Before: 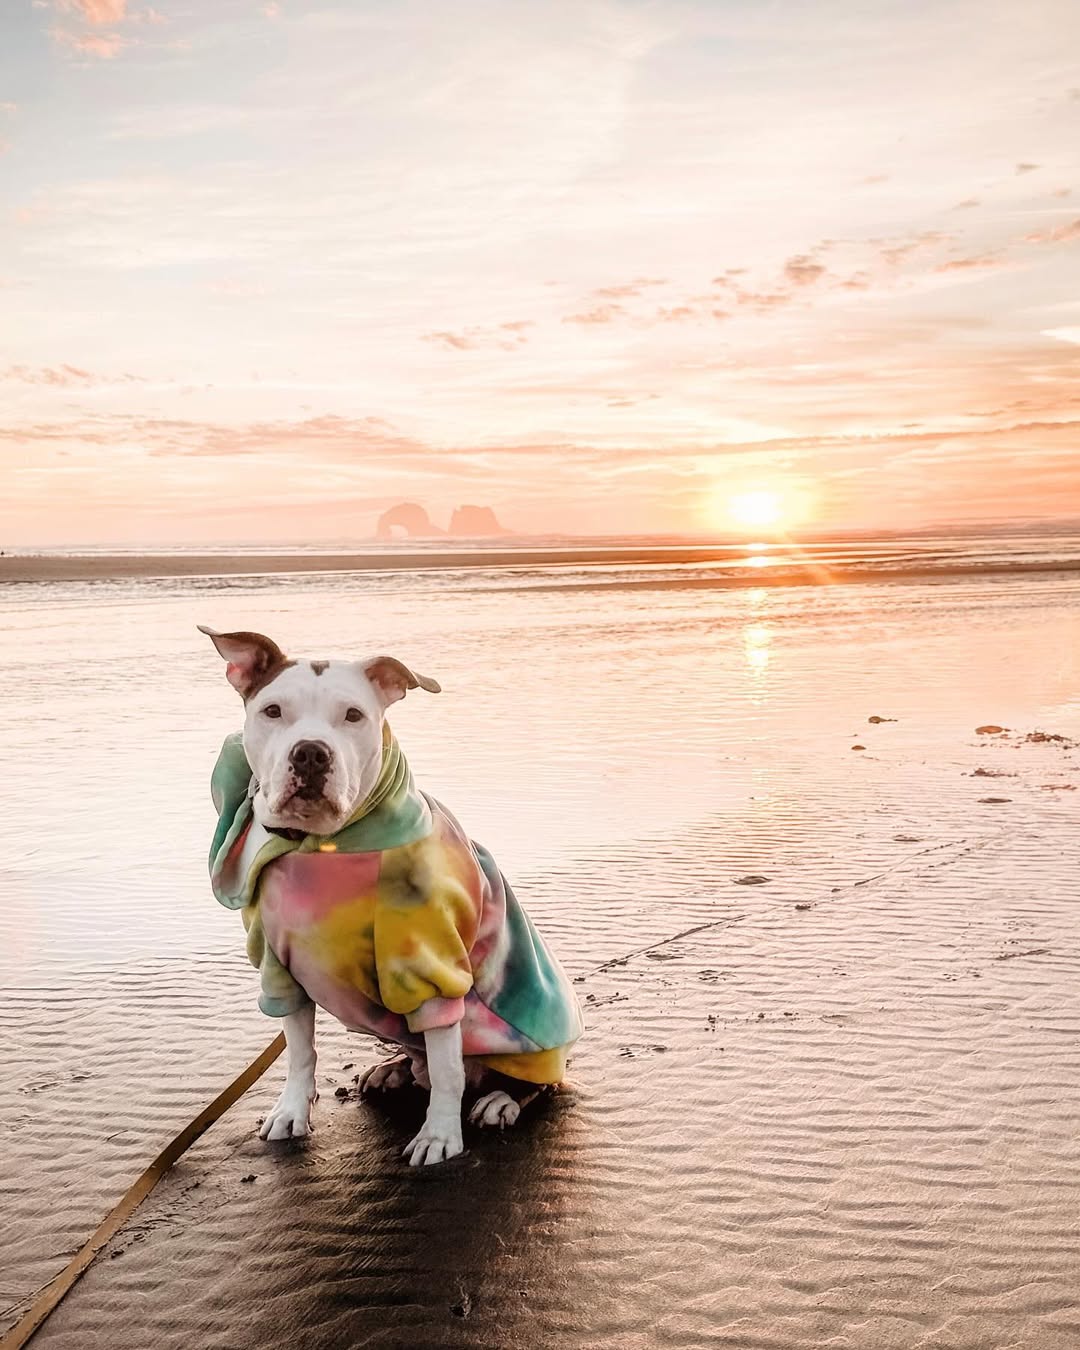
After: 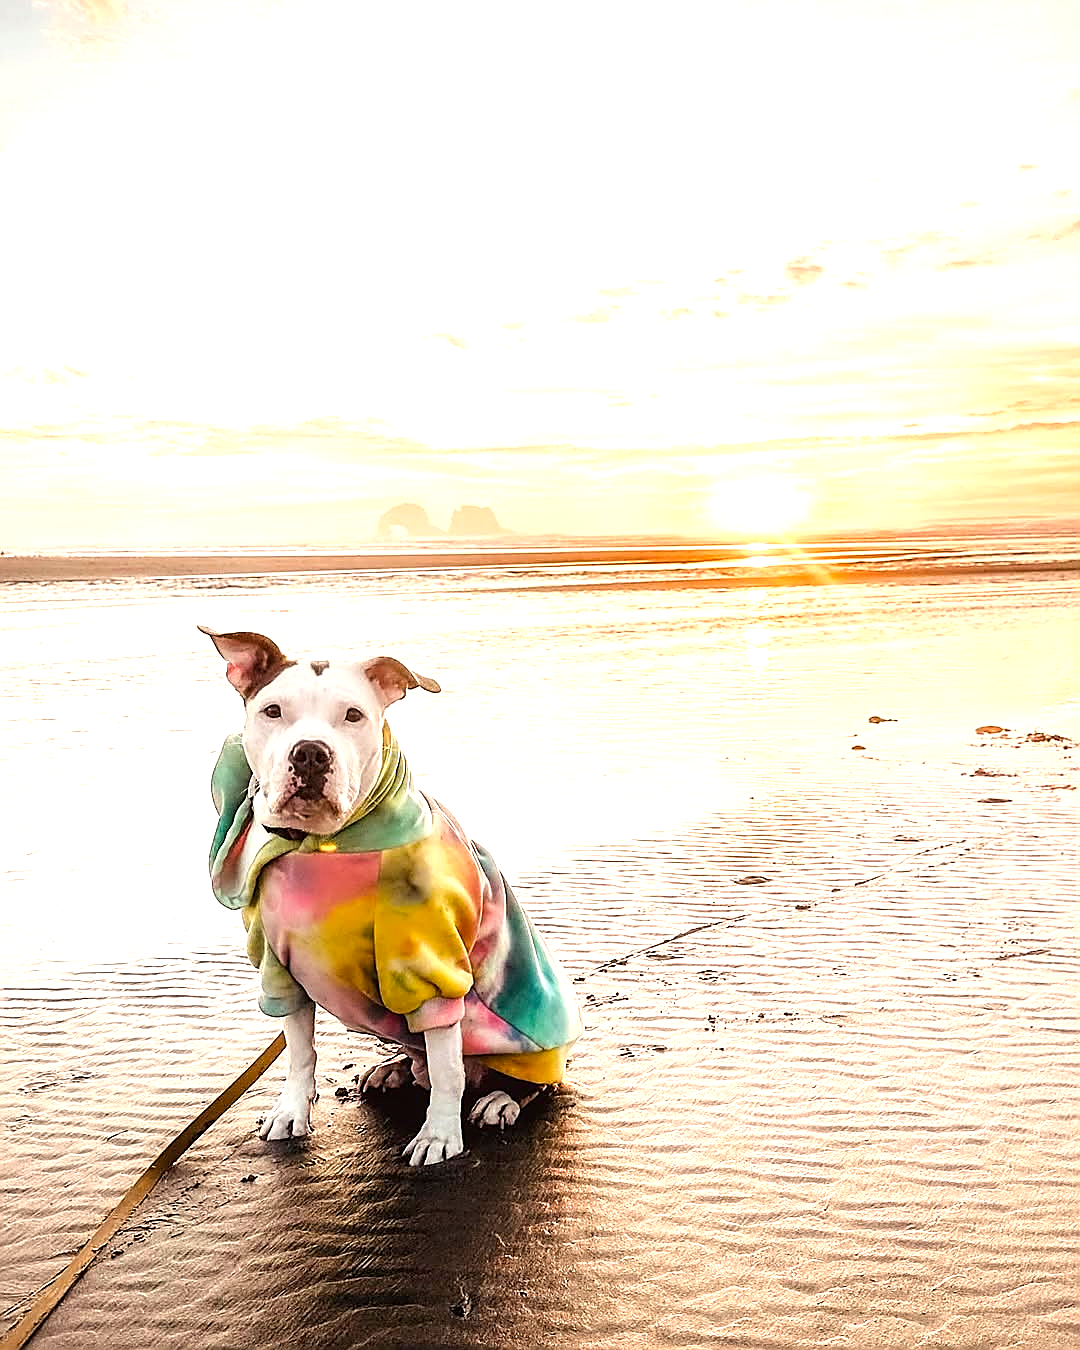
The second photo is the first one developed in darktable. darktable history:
sharpen: radius 1.372, amount 1.253, threshold 0.642
exposure: black level correction 0, exposure 0.704 EV, compensate highlight preservation false
color balance rgb: highlights gain › luminance 6.261%, highlights gain › chroma 1.292%, highlights gain › hue 92.54°, linear chroma grading › global chroma 14.838%, perceptual saturation grading › global saturation 0.026%, global vibrance 20%
